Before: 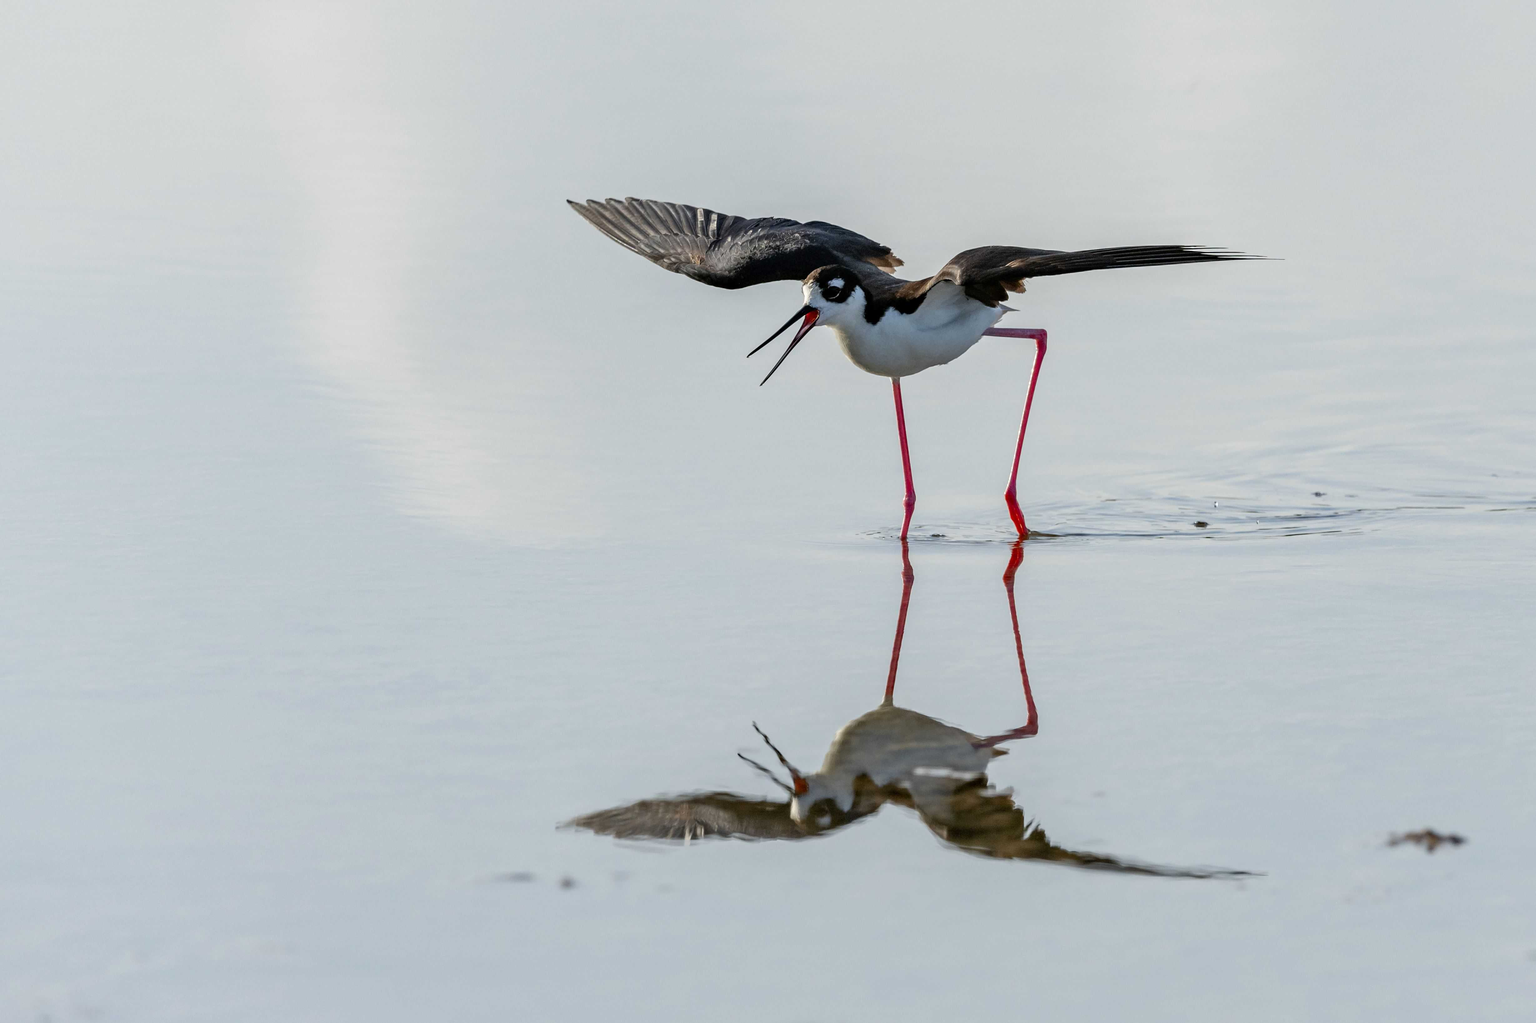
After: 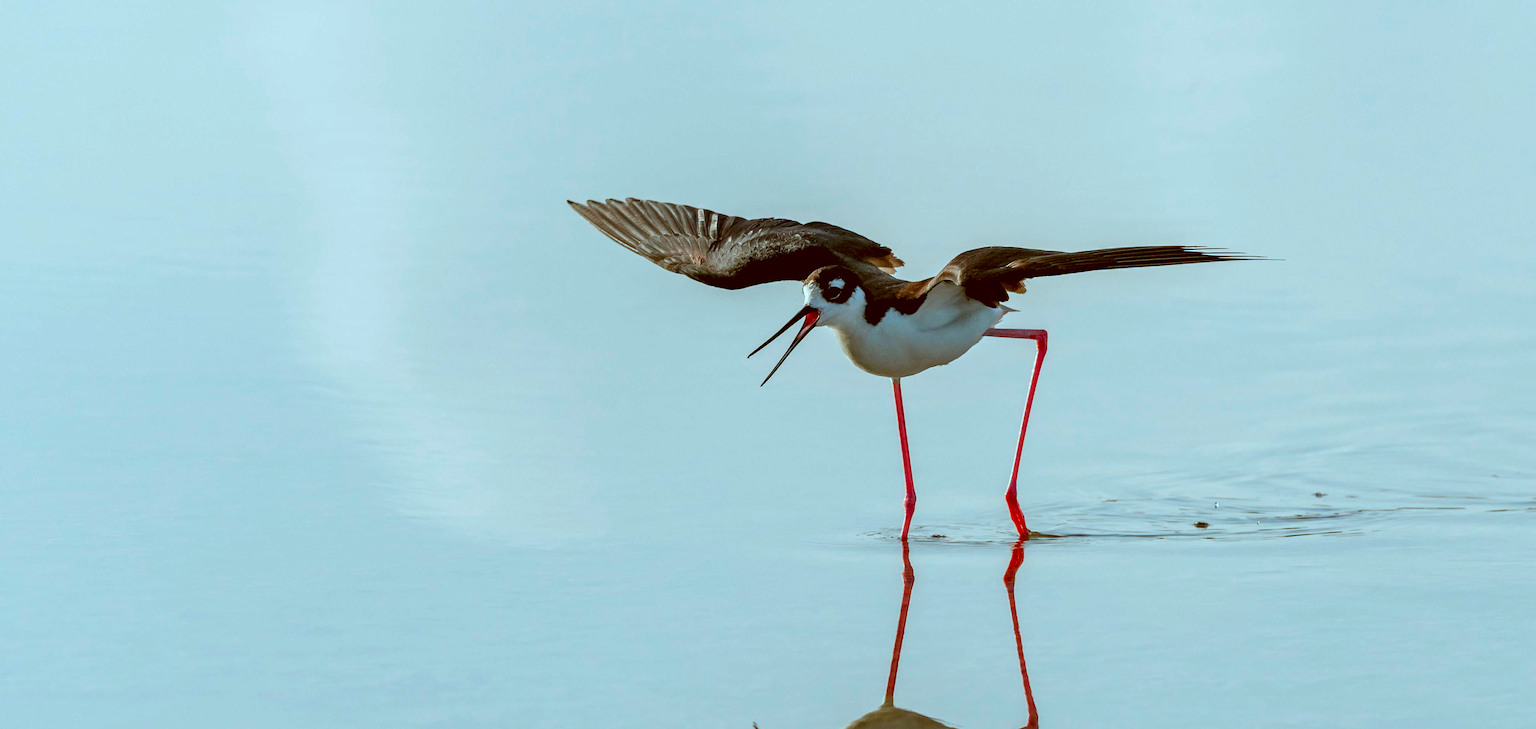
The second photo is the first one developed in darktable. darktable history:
color correction: highlights a* -14.46, highlights b* -16.37, shadows a* 10.22, shadows b* 28.99
crop: right 0.001%, bottom 28.729%
